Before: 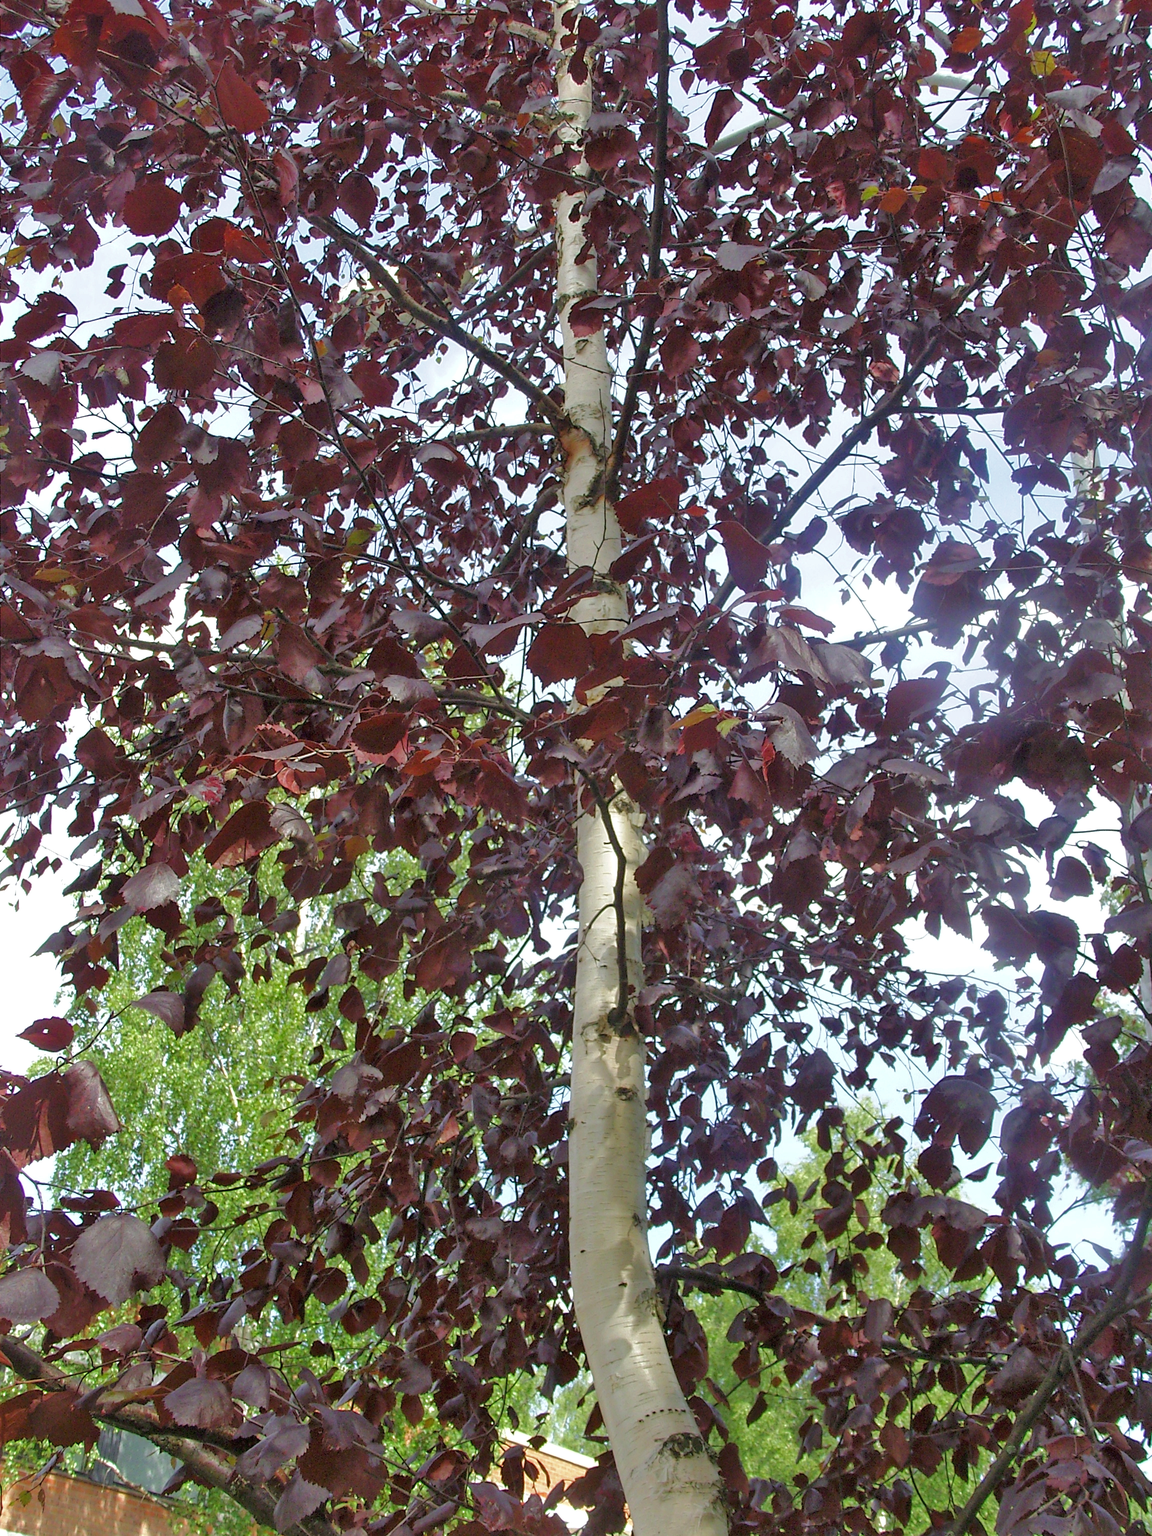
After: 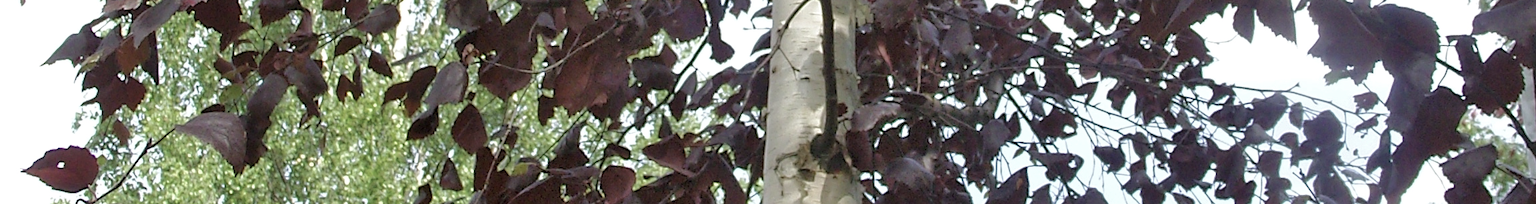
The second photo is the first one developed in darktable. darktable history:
crop and rotate: top 59.084%, bottom 30.916%
rotate and perspective: automatic cropping off
contrast brightness saturation: contrast 0.1, saturation -0.36
